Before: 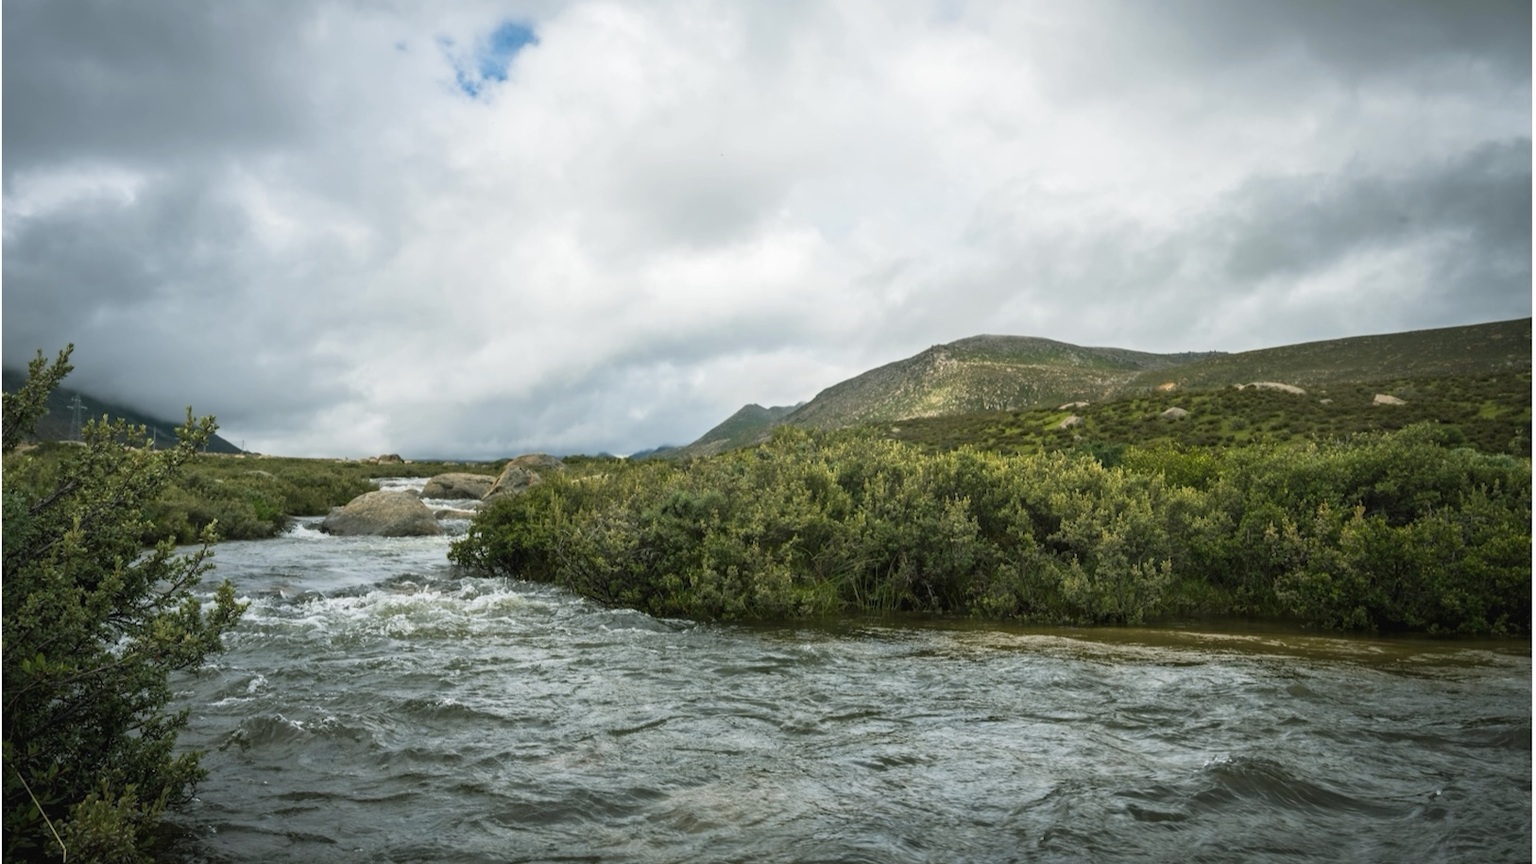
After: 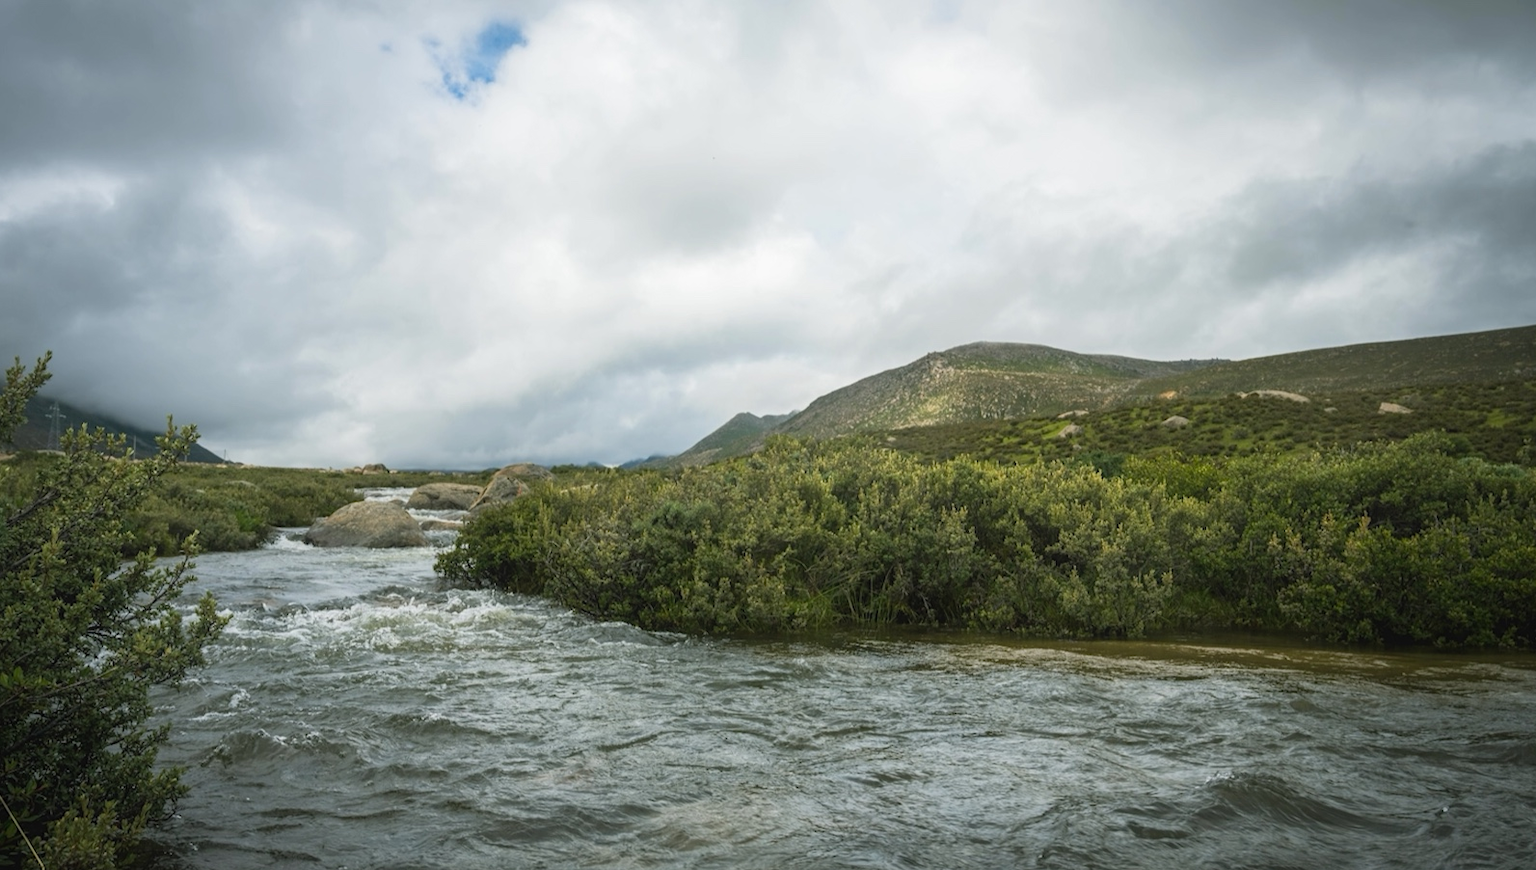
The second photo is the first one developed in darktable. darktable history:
crop and rotate: left 1.481%, right 0.54%, bottom 1.303%
contrast equalizer: octaves 7, y [[0.5, 0.488, 0.462, 0.461, 0.491, 0.5], [0.5 ×6], [0.5 ×6], [0 ×6], [0 ×6]]
